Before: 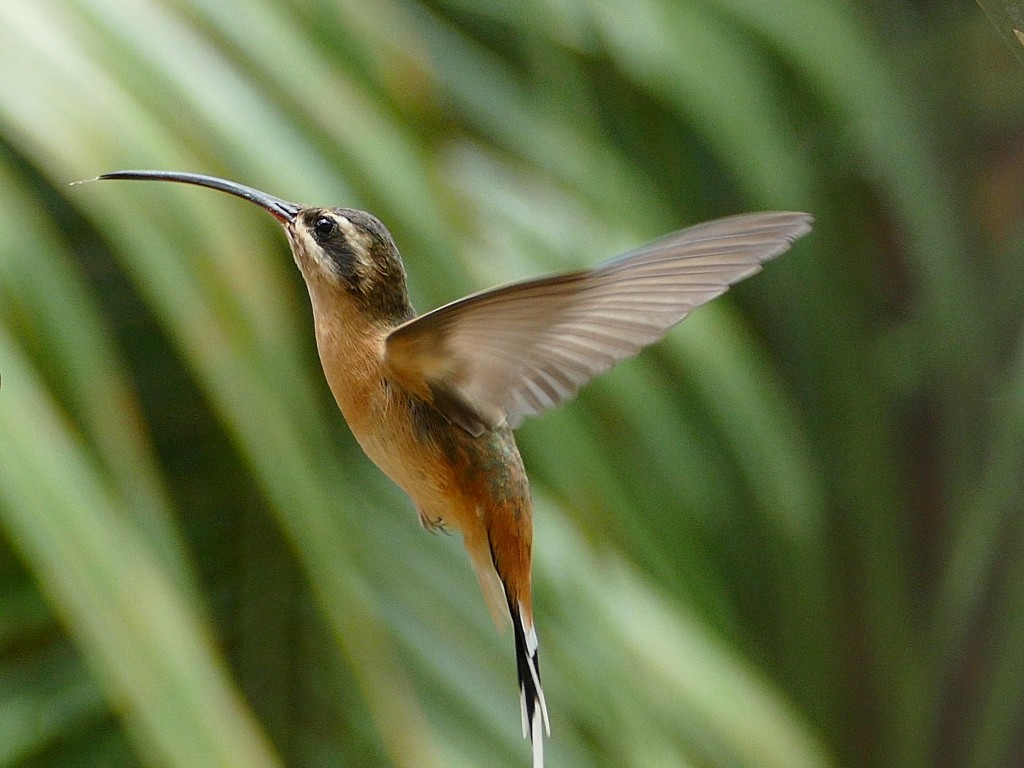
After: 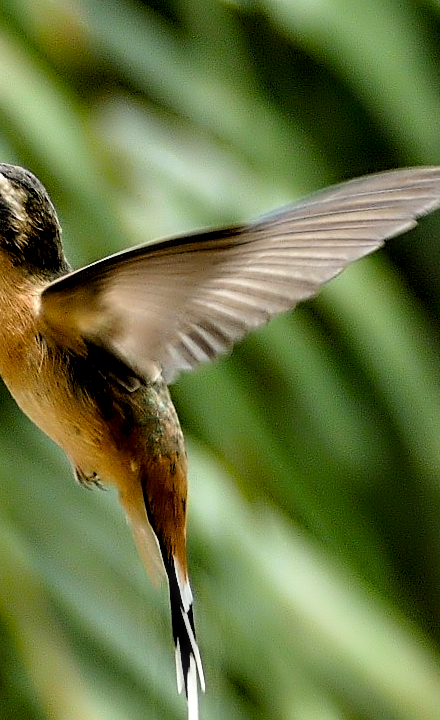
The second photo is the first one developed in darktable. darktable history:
local contrast: detail 130%
crop: left 33.748%, top 5.985%, right 22.932%
exposure: exposure 0.014 EV, compensate exposure bias true, compensate highlight preservation false
filmic rgb: middle gray luminance 9.42%, black relative exposure -10.53 EV, white relative exposure 3.44 EV, target black luminance 0%, hardness 5.99, latitude 59.6%, contrast 1.088, highlights saturation mix 4.78%, shadows ↔ highlights balance 28.53%
contrast equalizer: y [[0.783, 0.666, 0.575, 0.77, 0.556, 0.501], [0.5 ×6], [0.5 ×6], [0, 0.02, 0.272, 0.399, 0.062, 0], [0 ×6]]
sharpen: radius 0.986, threshold 0.868
color balance rgb: perceptual saturation grading › global saturation 17.992%
